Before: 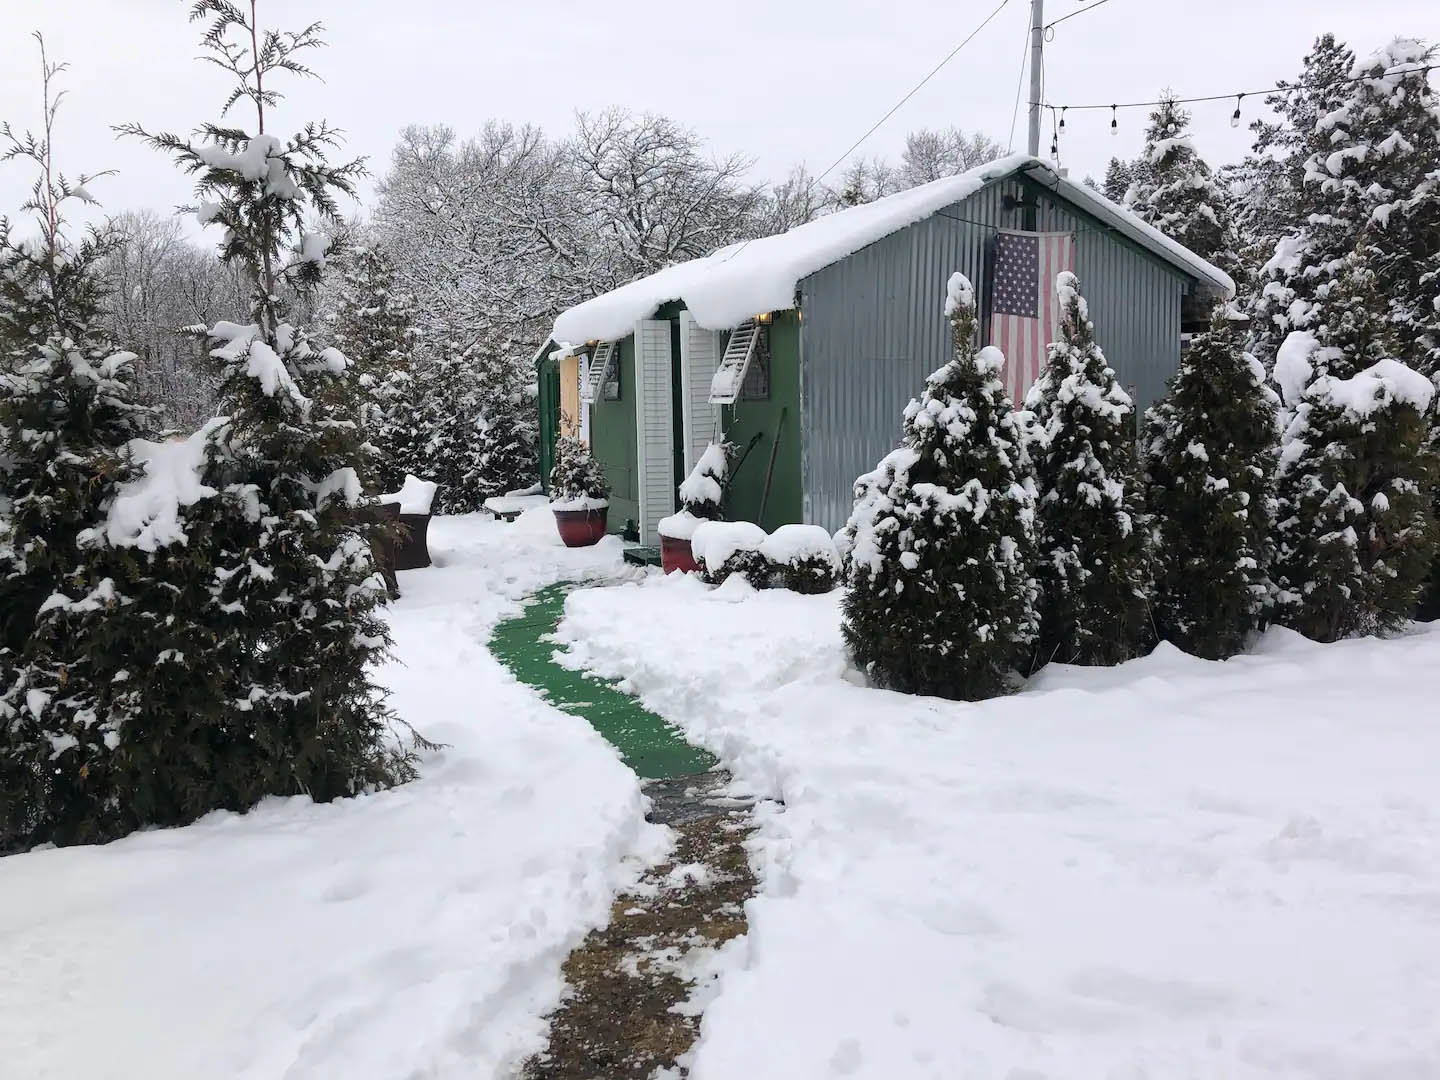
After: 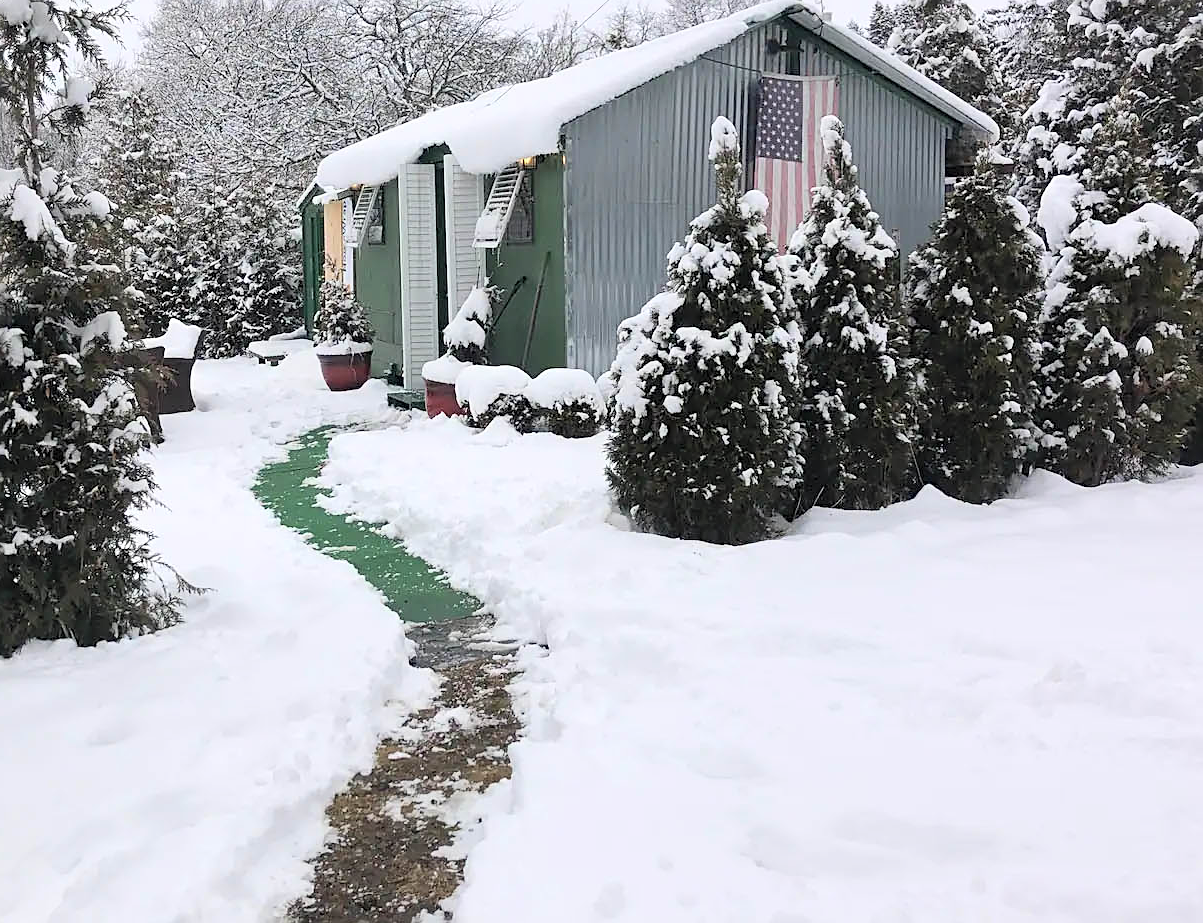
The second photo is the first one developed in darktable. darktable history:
crop: left 16.455%, top 14.528%
sharpen: on, module defaults
contrast brightness saturation: contrast 0.14, brightness 0.219
